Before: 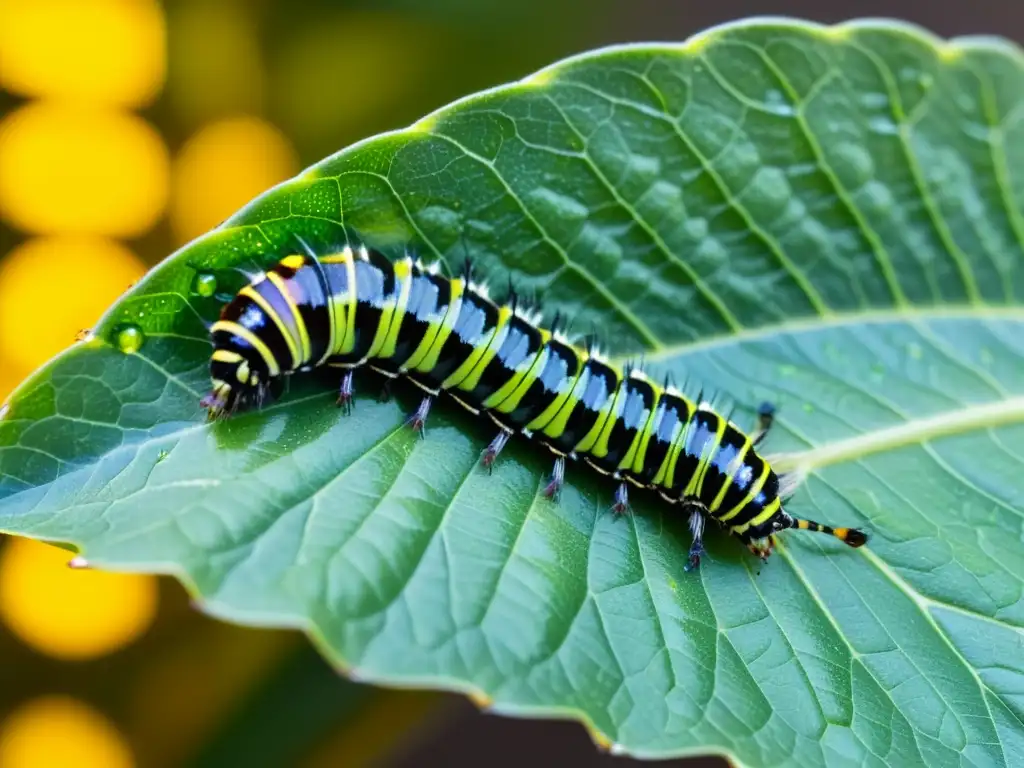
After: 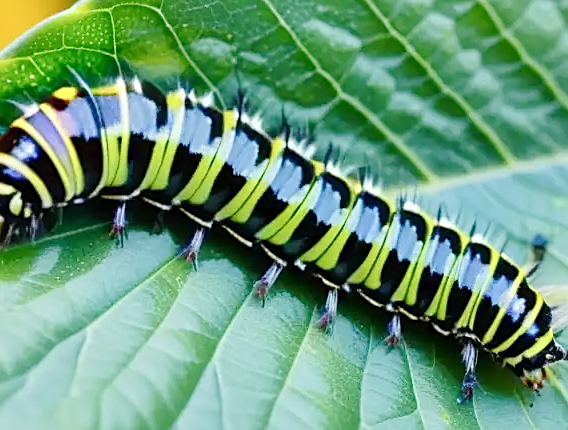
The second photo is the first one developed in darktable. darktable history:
crop and rotate: left 22.206%, top 21.902%, right 22.286%, bottom 22.024%
base curve: curves: ch0 [(0, 0) (0.158, 0.273) (0.879, 0.895) (1, 1)], preserve colors none
sharpen: on, module defaults
